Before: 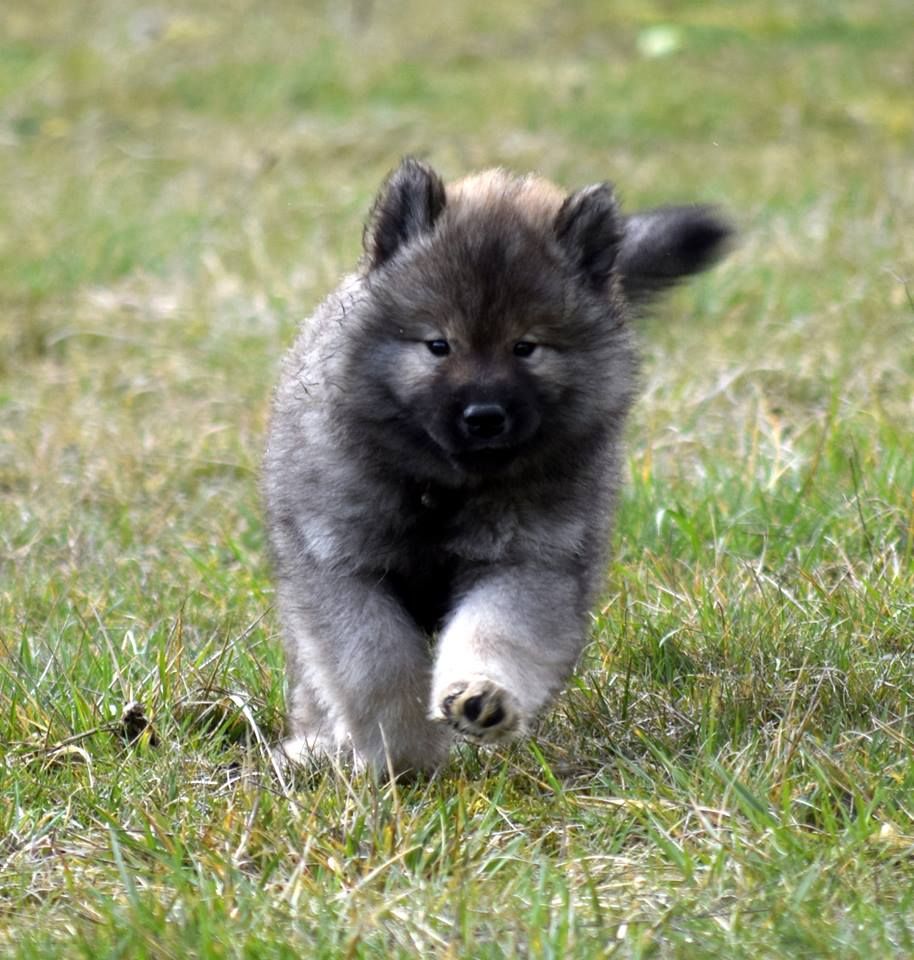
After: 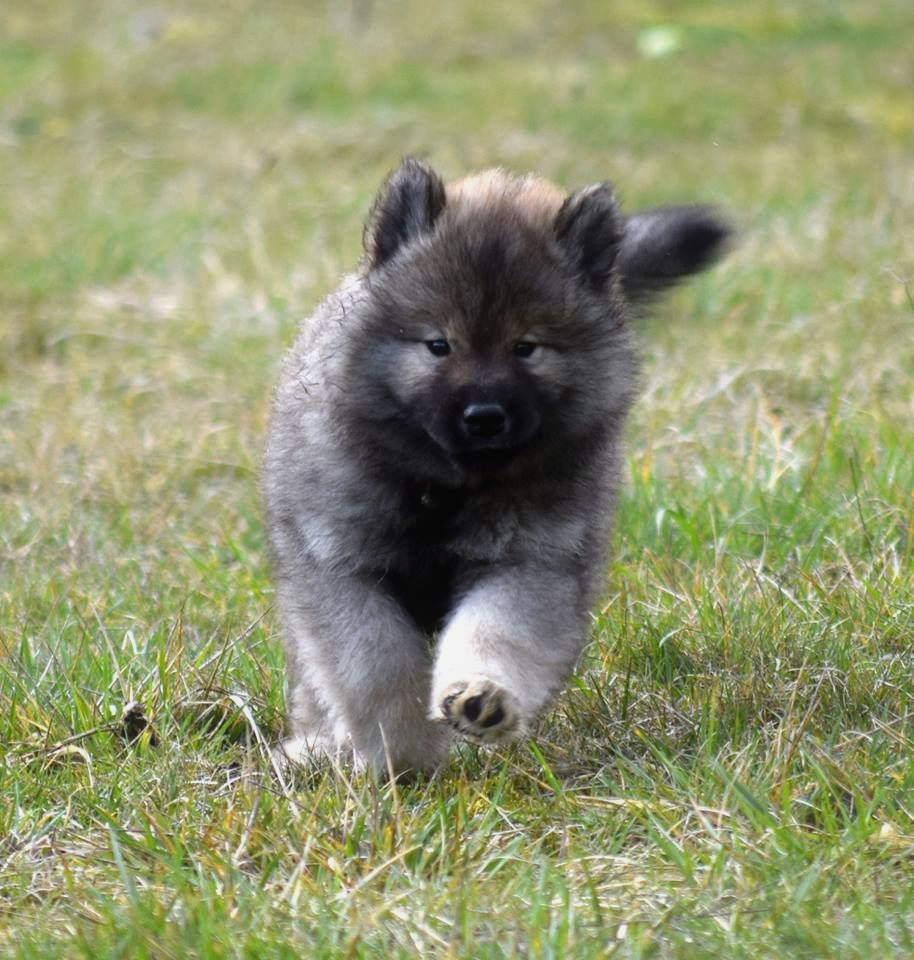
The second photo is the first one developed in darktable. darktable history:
contrast equalizer: octaves 7, y [[0.46, 0.454, 0.451, 0.451, 0.455, 0.46], [0.5 ×6], [0.5 ×6], [0 ×6], [0 ×6]], mix 0.766
